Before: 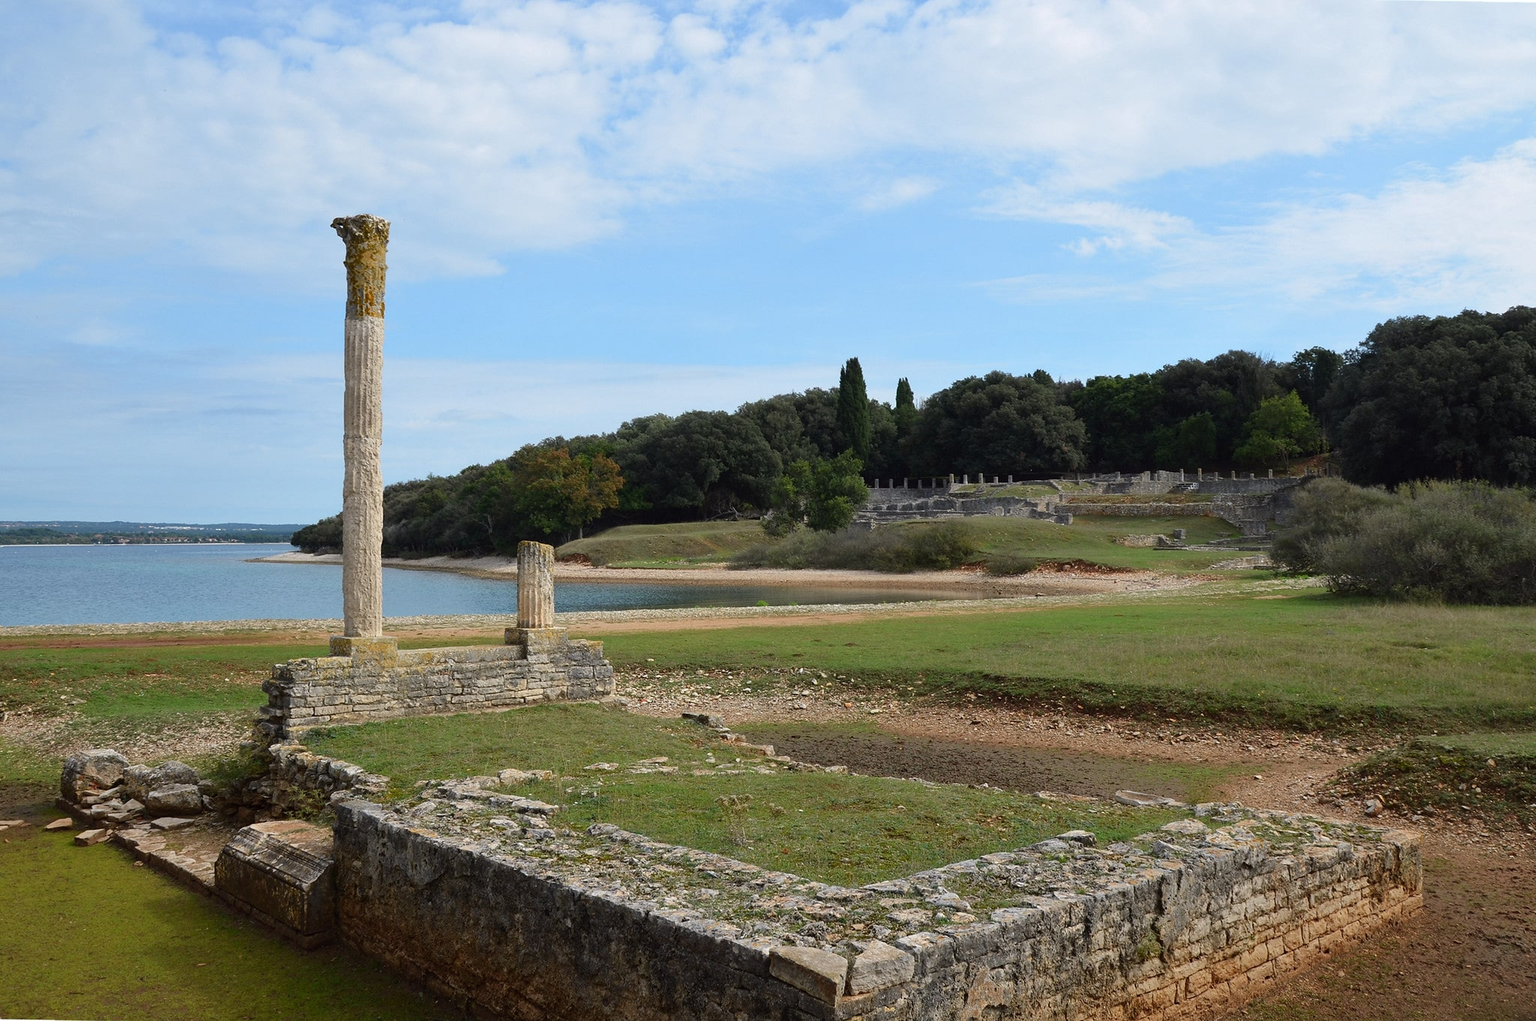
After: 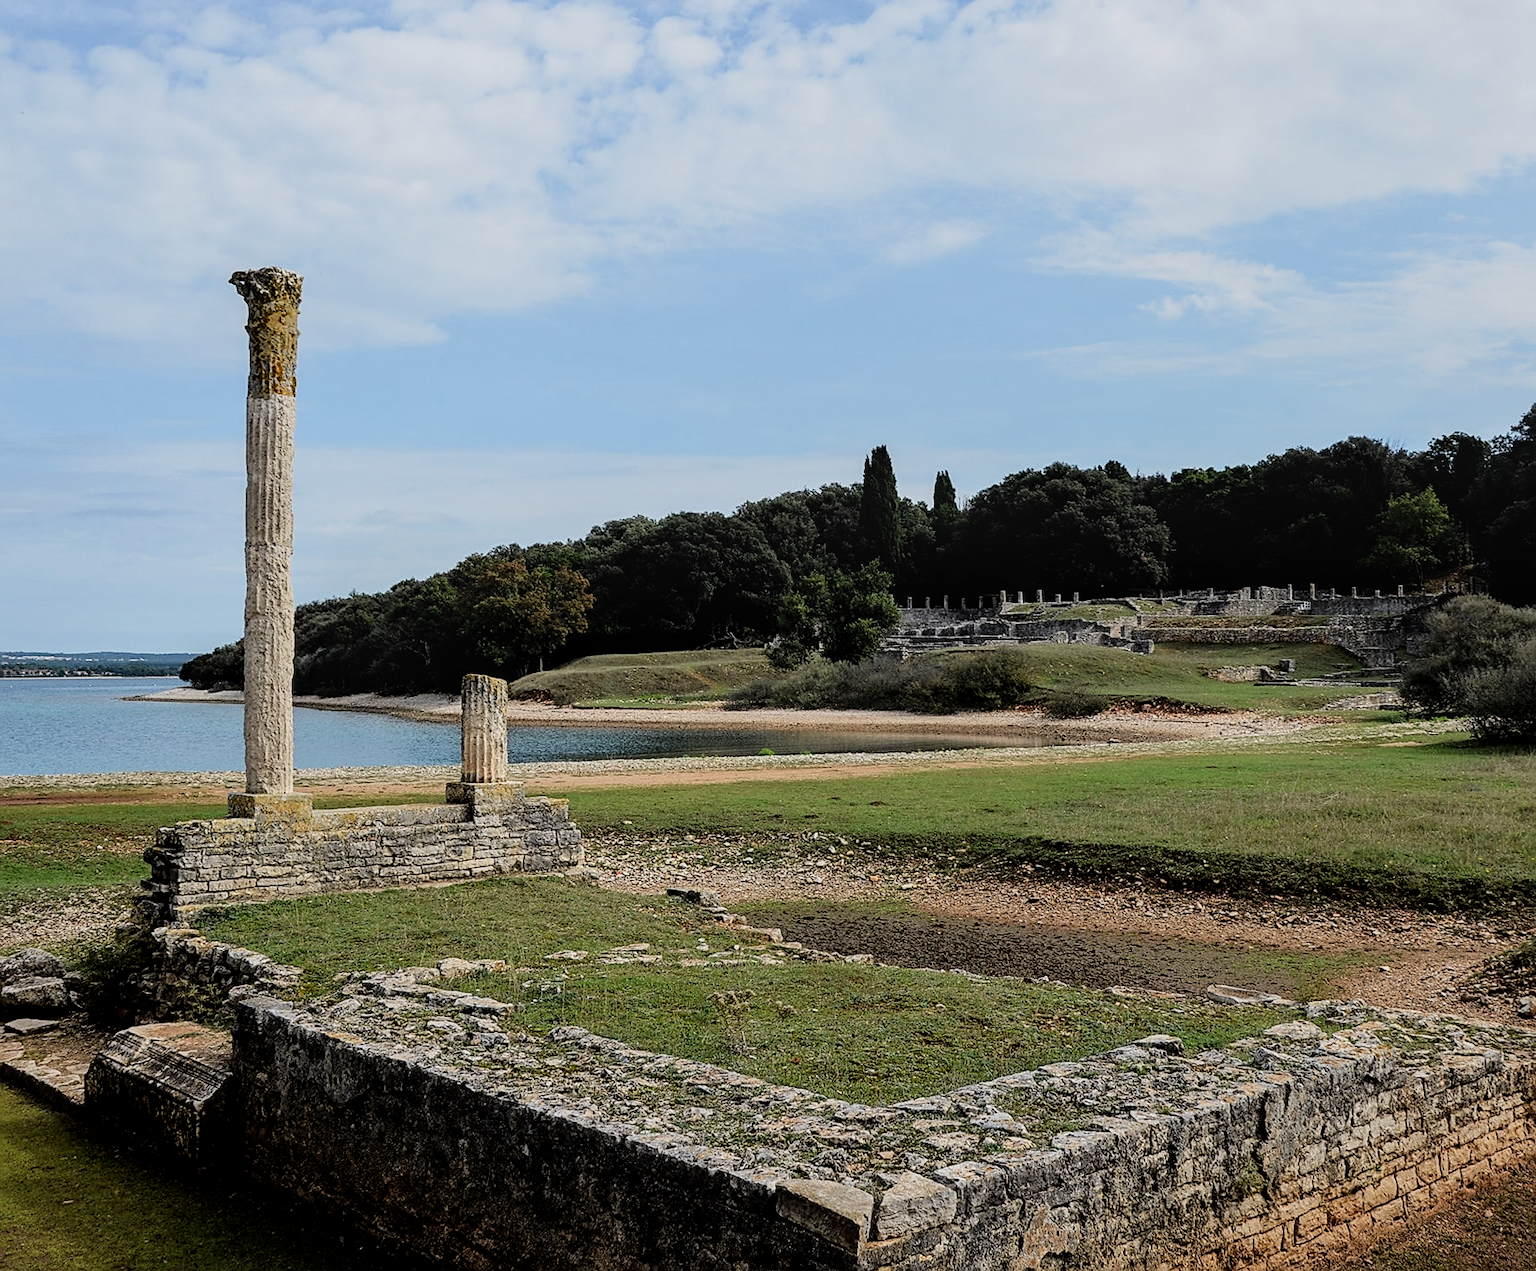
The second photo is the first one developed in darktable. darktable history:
sharpen: on, module defaults
crop and rotate: left 9.618%, right 10.135%
local contrast: on, module defaults
filmic rgb: black relative exposure -5.14 EV, white relative exposure 3.97 EV, hardness 2.88, contrast 1.297, highlights saturation mix -9.96%, preserve chrominance max RGB
